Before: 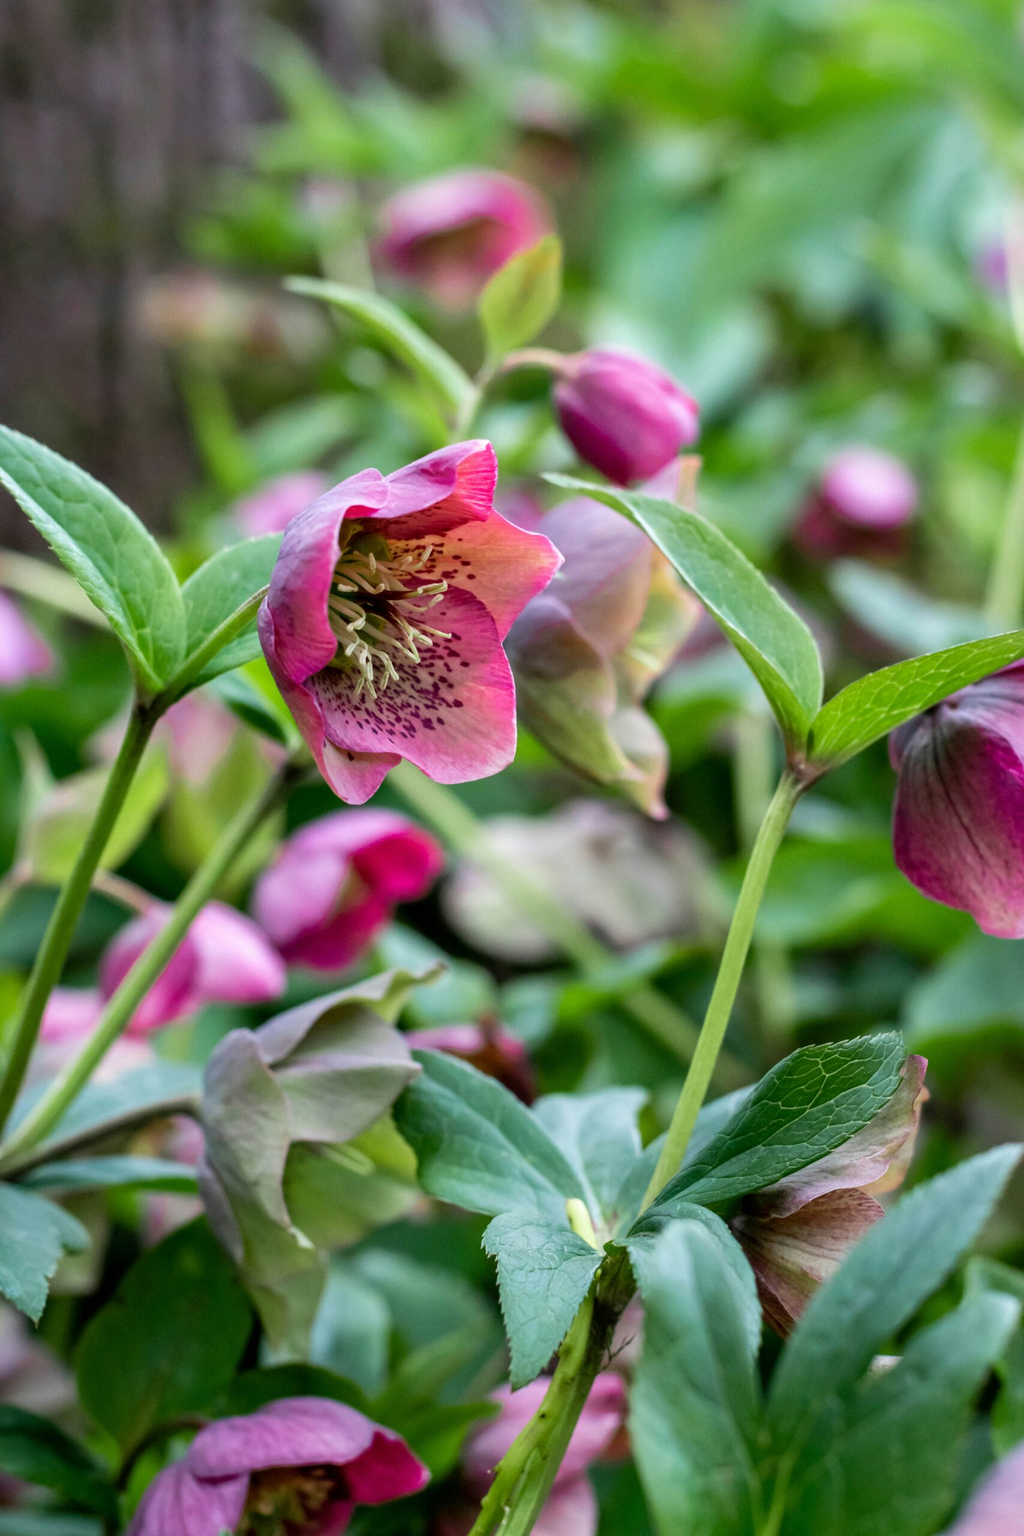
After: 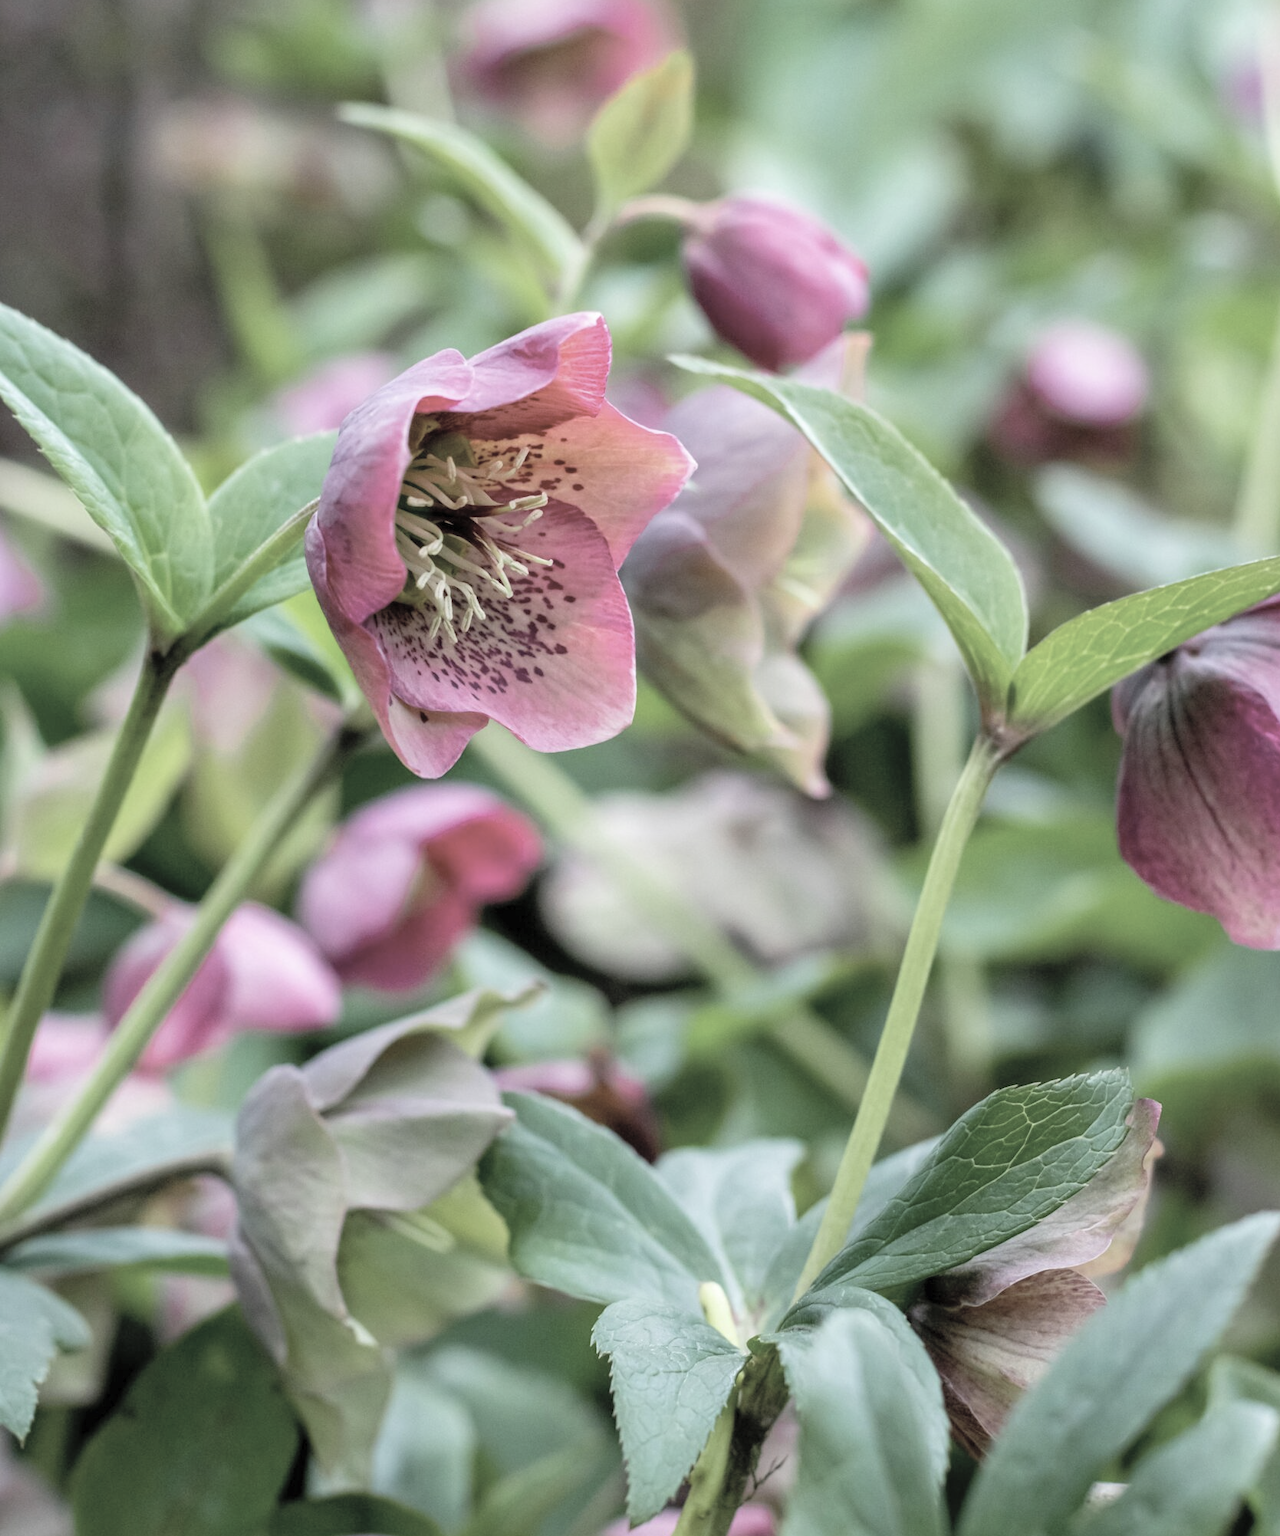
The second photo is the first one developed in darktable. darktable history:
crop and rotate: left 1.879%, top 12.768%, right 0.267%, bottom 8.981%
contrast brightness saturation: brightness 0.181, saturation -0.499
